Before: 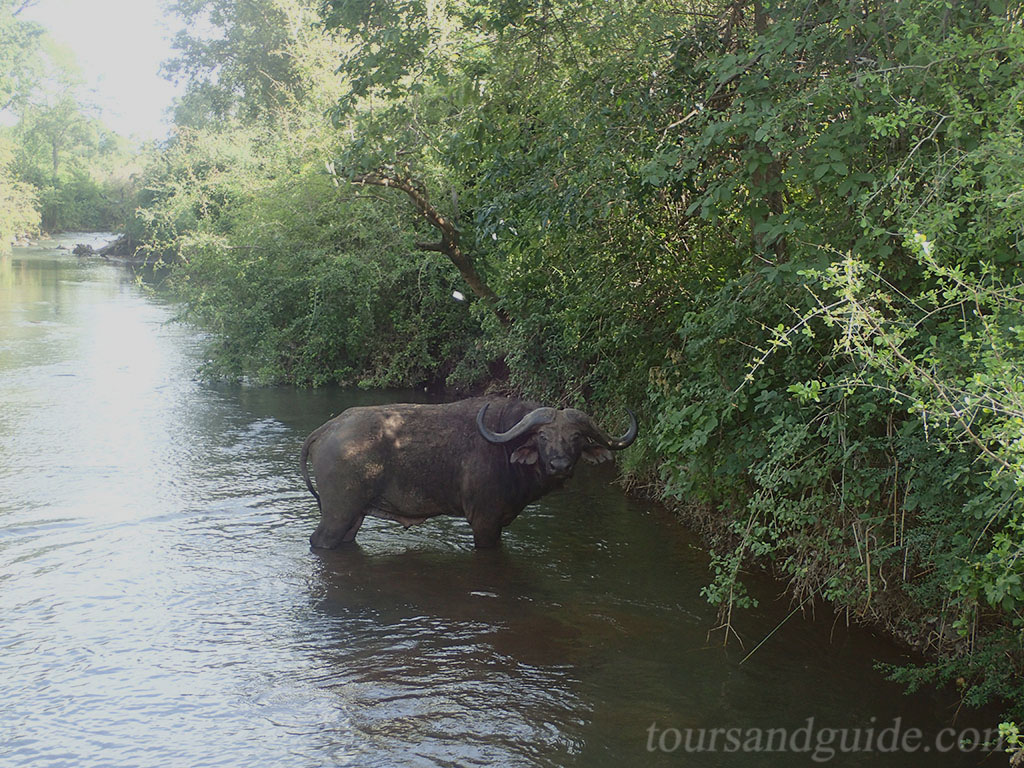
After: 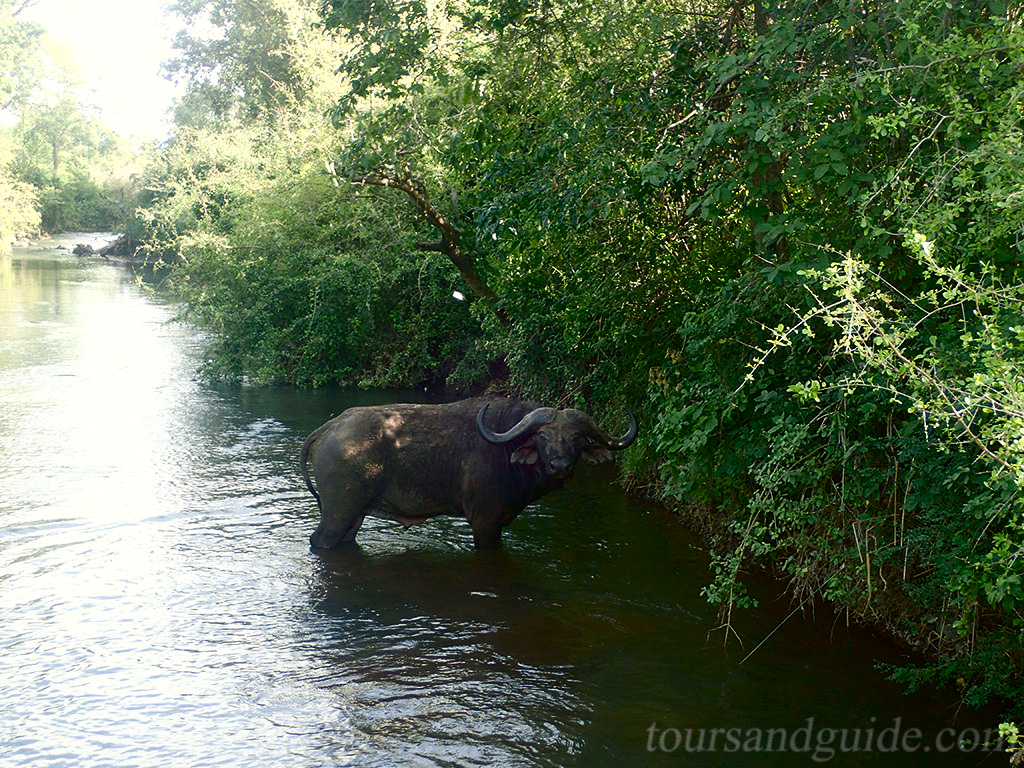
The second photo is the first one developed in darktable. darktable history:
contrast brightness saturation: contrast 0.13, brightness -0.05, saturation 0.16
color balance rgb: shadows lift › chroma 2.79%, shadows lift › hue 190.66°, power › hue 171.85°, highlights gain › chroma 2.16%, highlights gain › hue 75.26°, global offset › luminance -0.51%, perceptual saturation grading › highlights -33.8%, perceptual saturation grading › mid-tones 14.98%, perceptual saturation grading › shadows 48.43%, perceptual brilliance grading › highlights 15.68%, perceptual brilliance grading › mid-tones 6.62%, perceptual brilliance grading › shadows -14.98%, global vibrance 11.32%, contrast 5.05%
